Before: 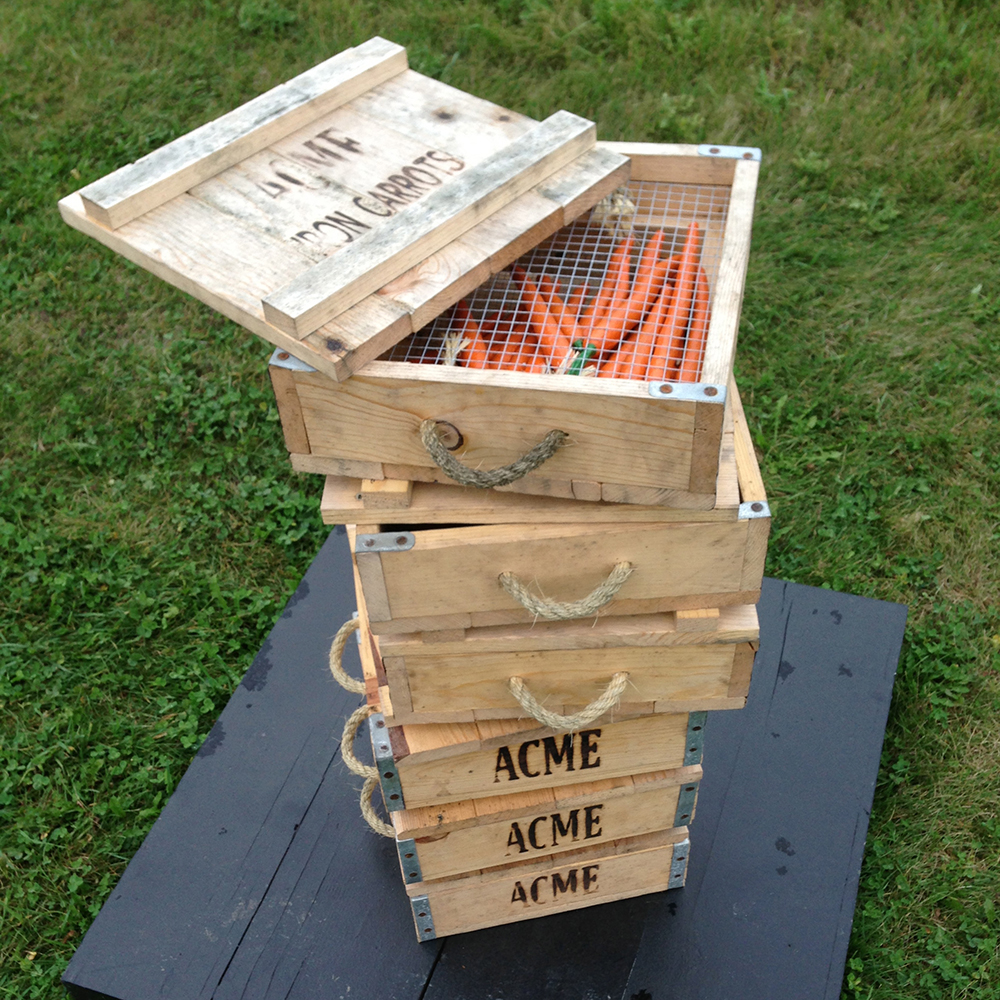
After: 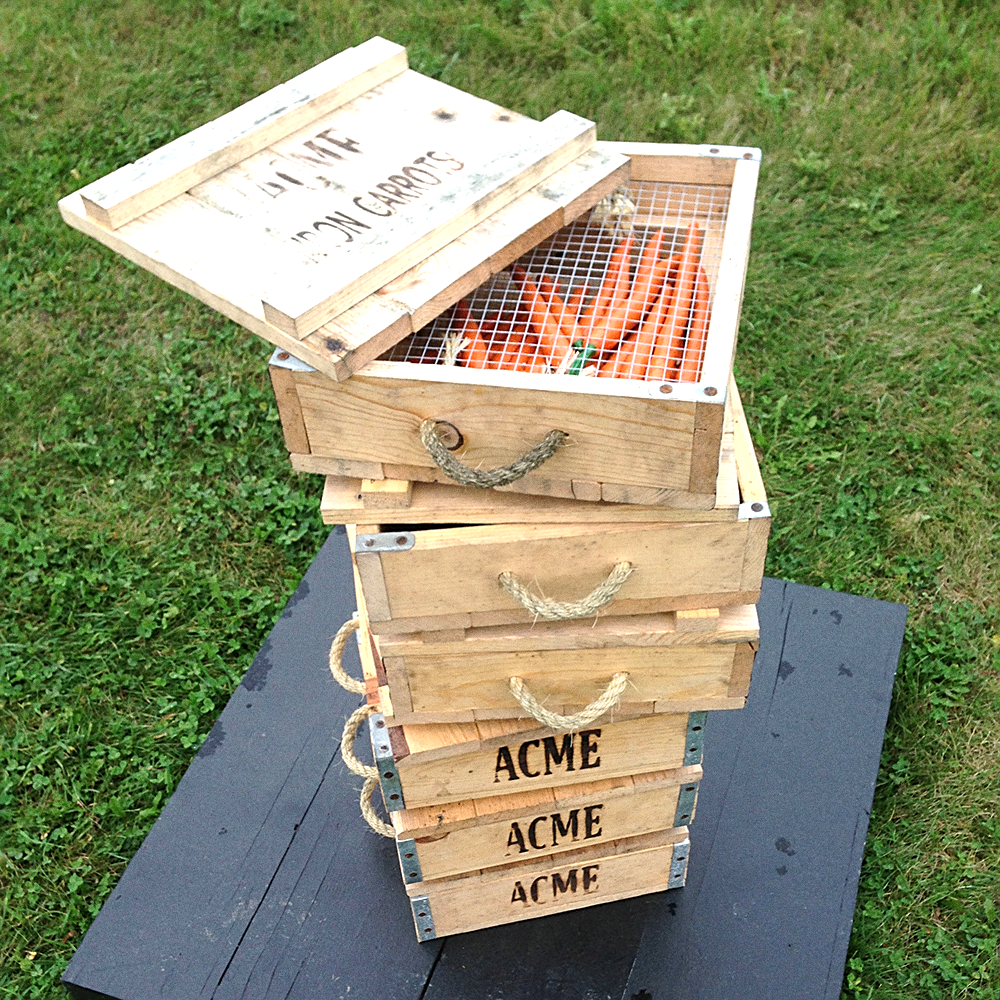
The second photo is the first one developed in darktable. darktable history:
sharpen: on, module defaults
exposure: black level correction 0, exposure 0.7 EV, compensate exposure bias true, compensate highlight preservation false
grain: coarseness 0.09 ISO
